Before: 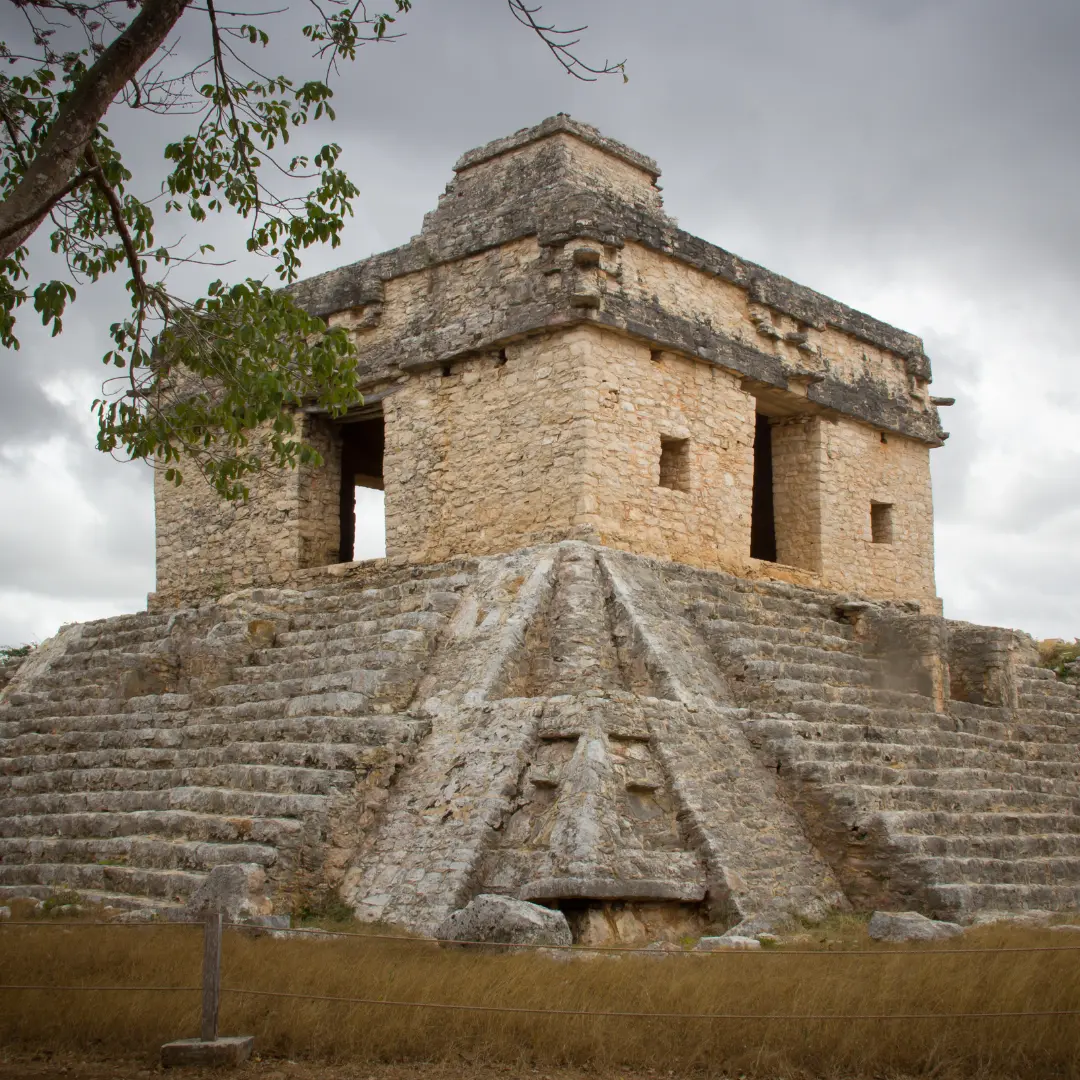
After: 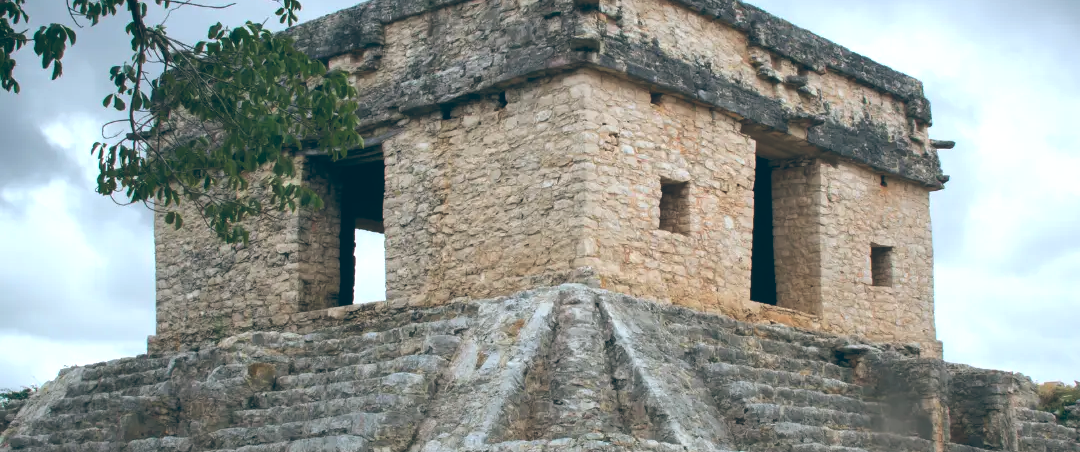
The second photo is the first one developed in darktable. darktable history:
color balance: lift [1.016, 0.983, 1, 1.017], gamma [0.958, 1, 1, 1], gain [0.981, 1.007, 0.993, 1.002], input saturation 118.26%, contrast 13.43%, contrast fulcrum 21.62%, output saturation 82.76%
crop and rotate: top 23.84%, bottom 34.294%
color correction: highlights a* -4.18, highlights b* -10.81
